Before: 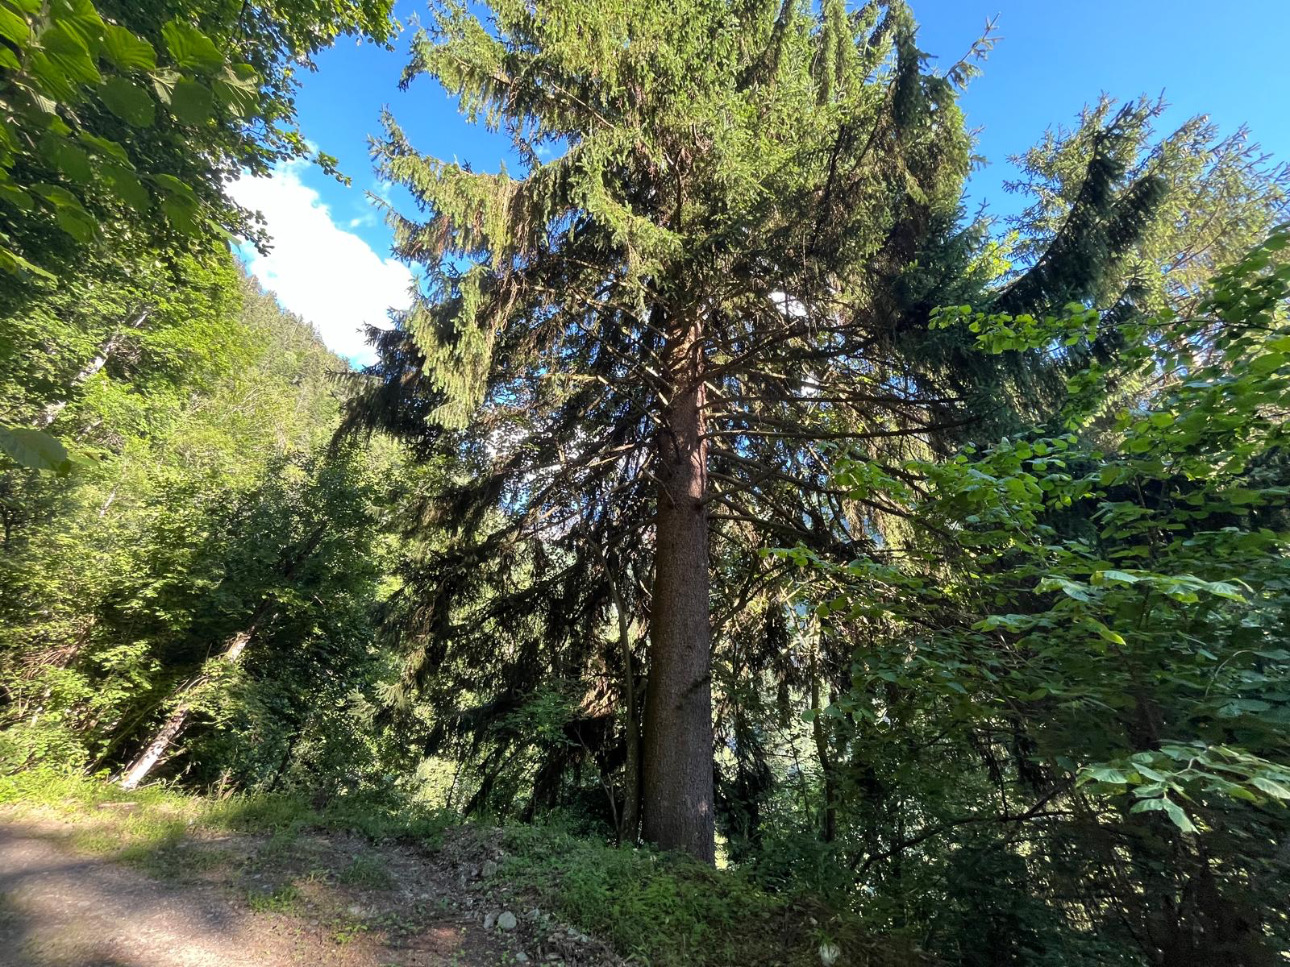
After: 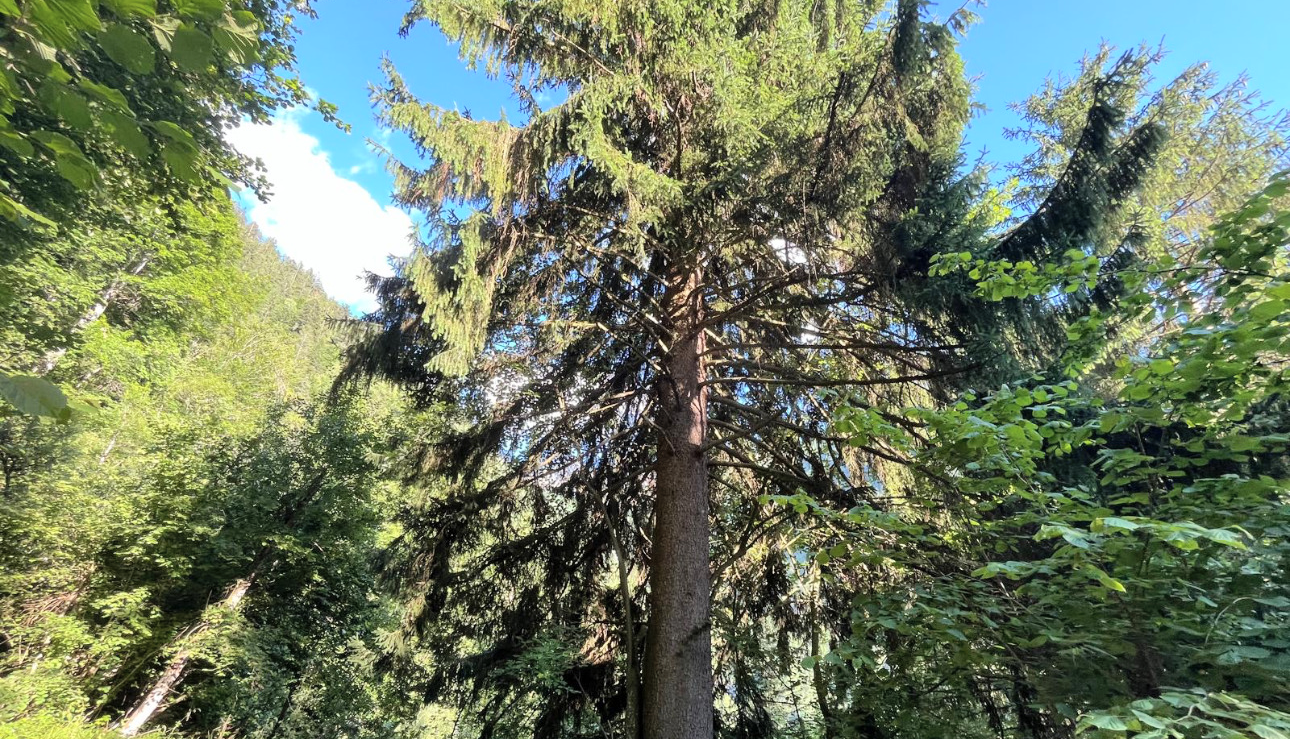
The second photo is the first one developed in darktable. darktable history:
crop: top 5.573%, bottom 17.914%
tone curve: curves: ch0 [(0, 0) (0.003, 0.004) (0.011, 0.015) (0.025, 0.033) (0.044, 0.058) (0.069, 0.091) (0.1, 0.131) (0.136, 0.179) (0.177, 0.233) (0.224, 0.295) (0.277, 0.364) (0.335, 0.434) (0.399, 0.51) (0.468, 0.583) (0.543, 0.654) (0.623, 0.724) (0.709, 0.789) (0.801, 0.852) (0.898, 0.924) (1, 1)], color space Lab, independent channels, preserve colors none
